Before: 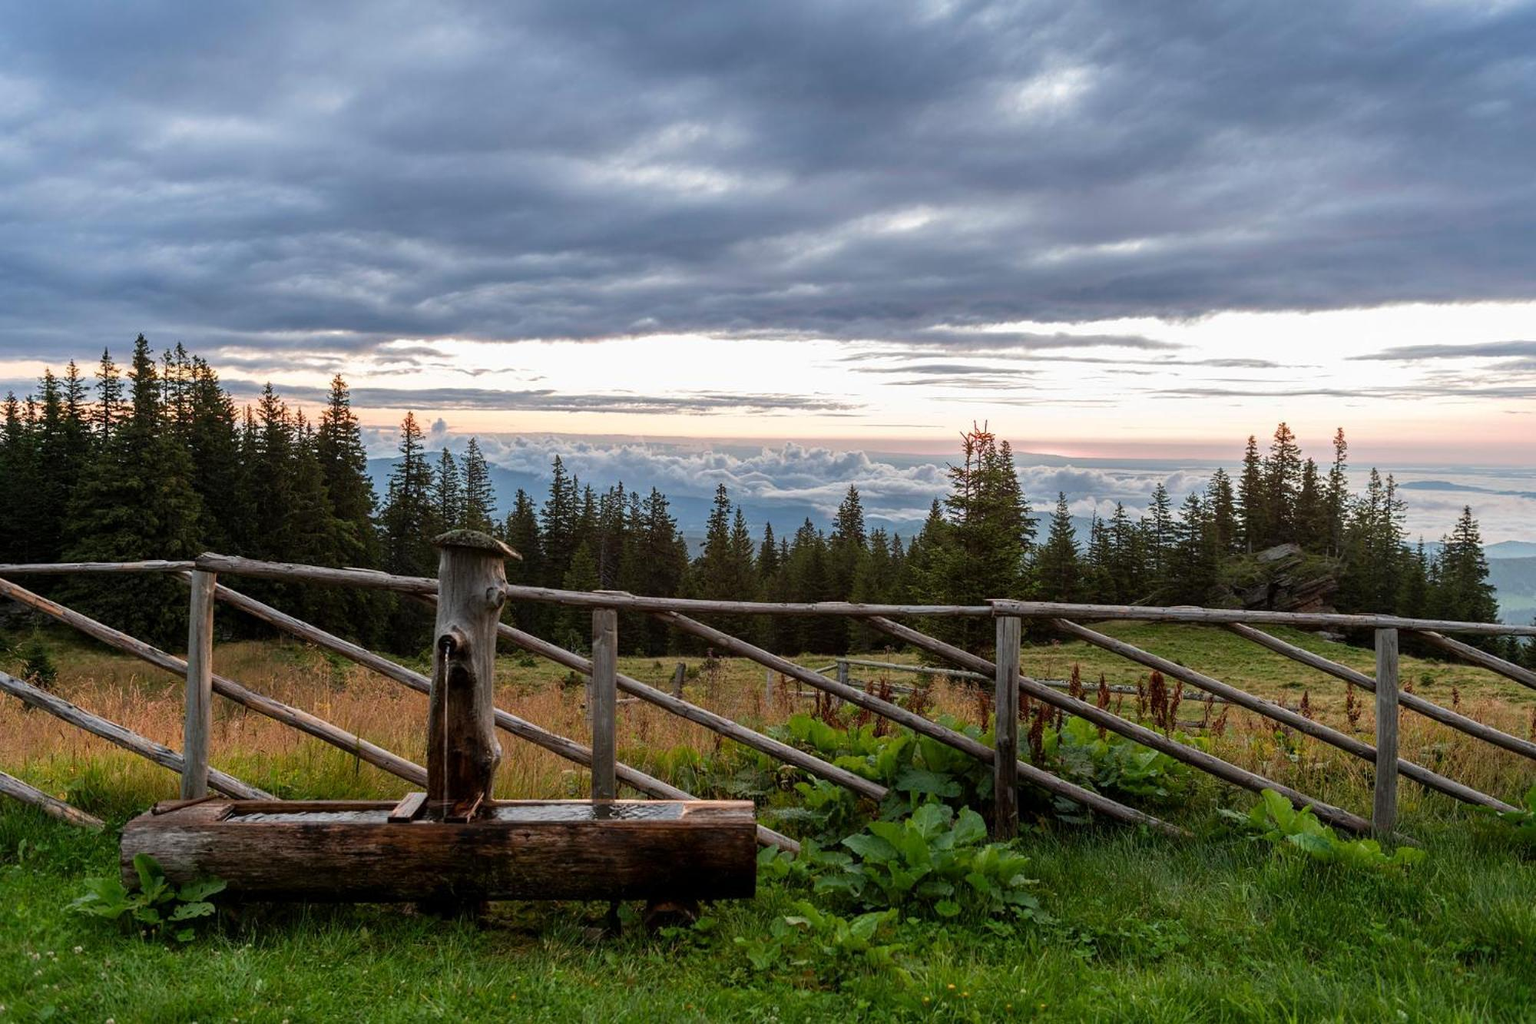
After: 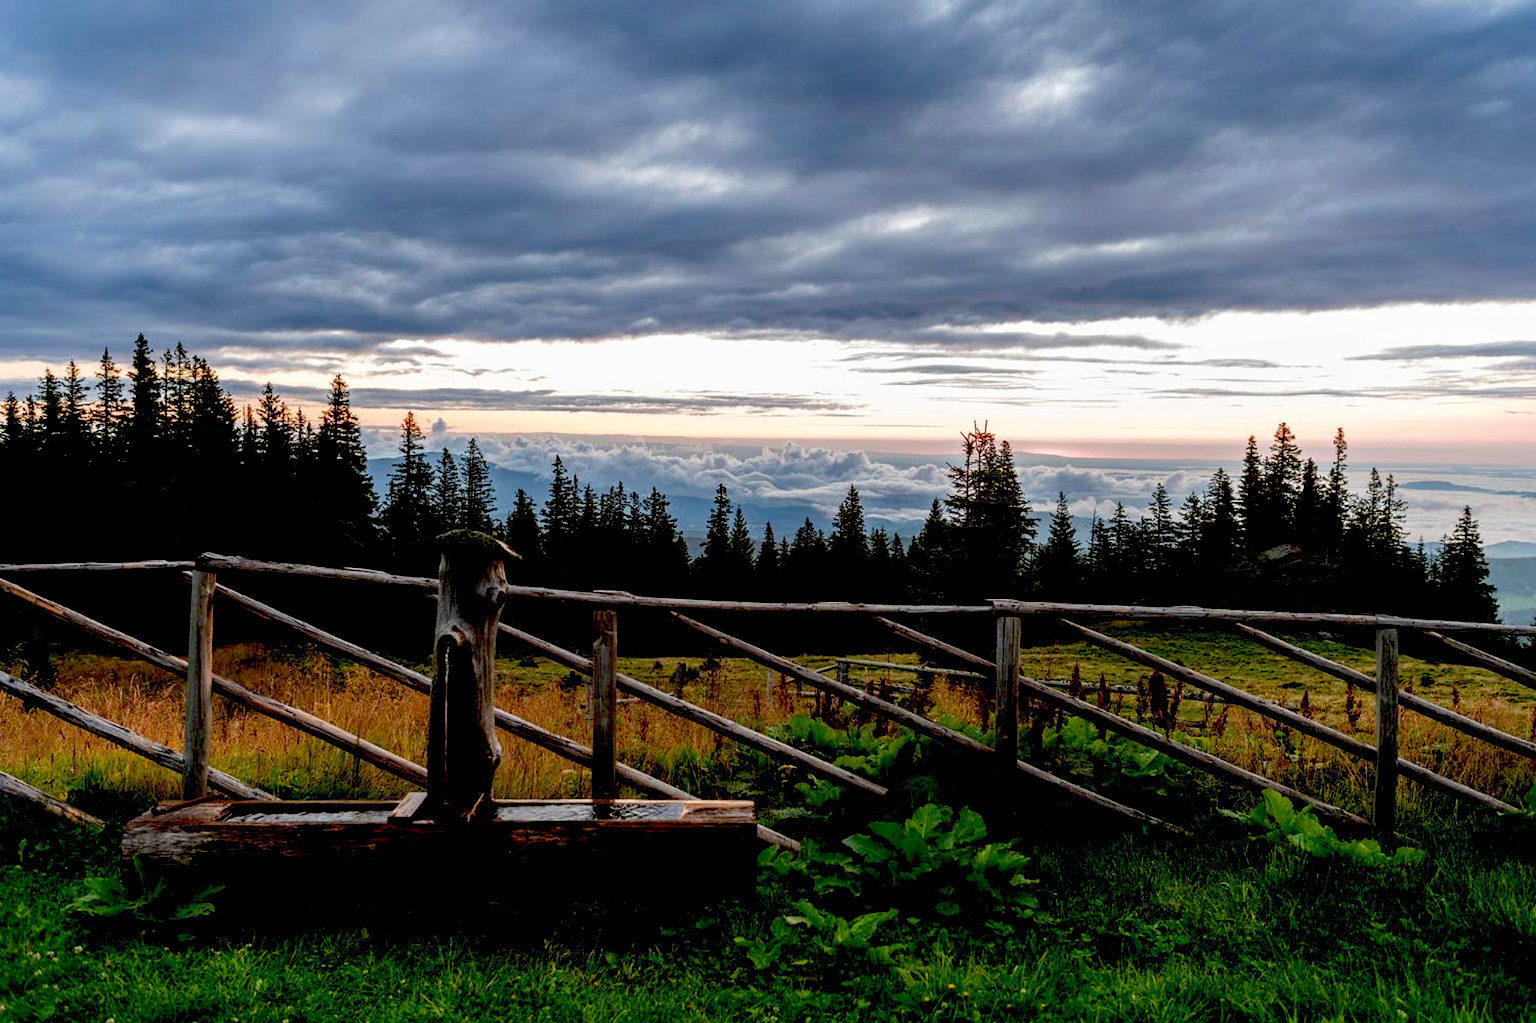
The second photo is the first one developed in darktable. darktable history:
tone equalizer: mask exposure compensation -0.503 EV
exposure: black level correction 0.057, compensate highlight preservation false
